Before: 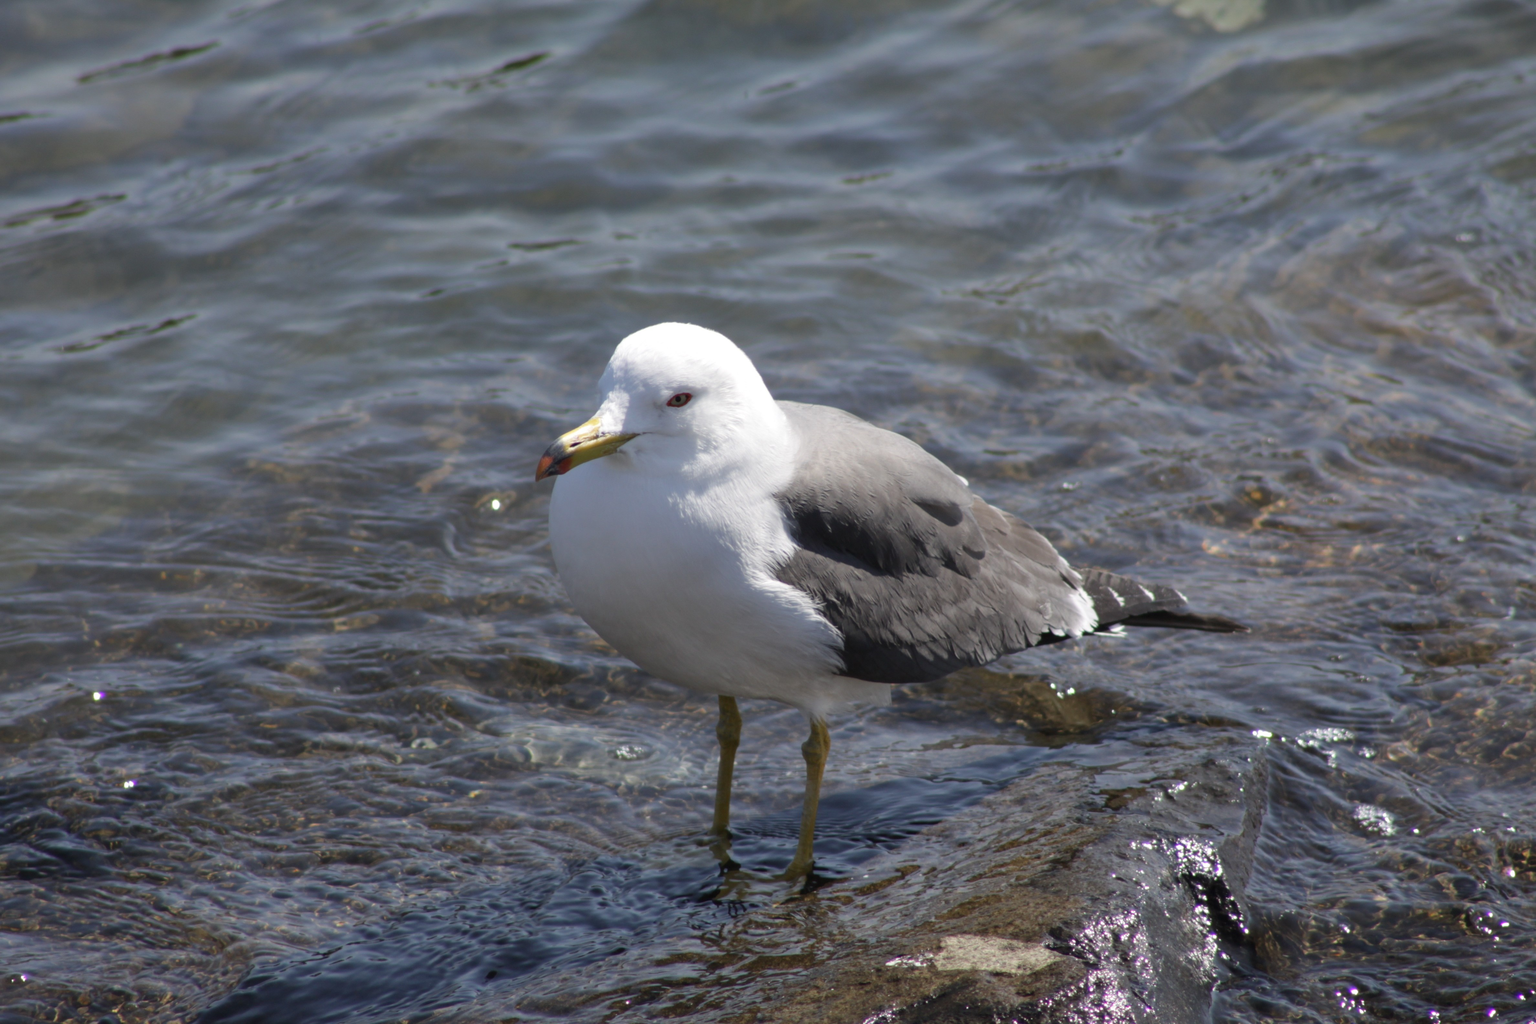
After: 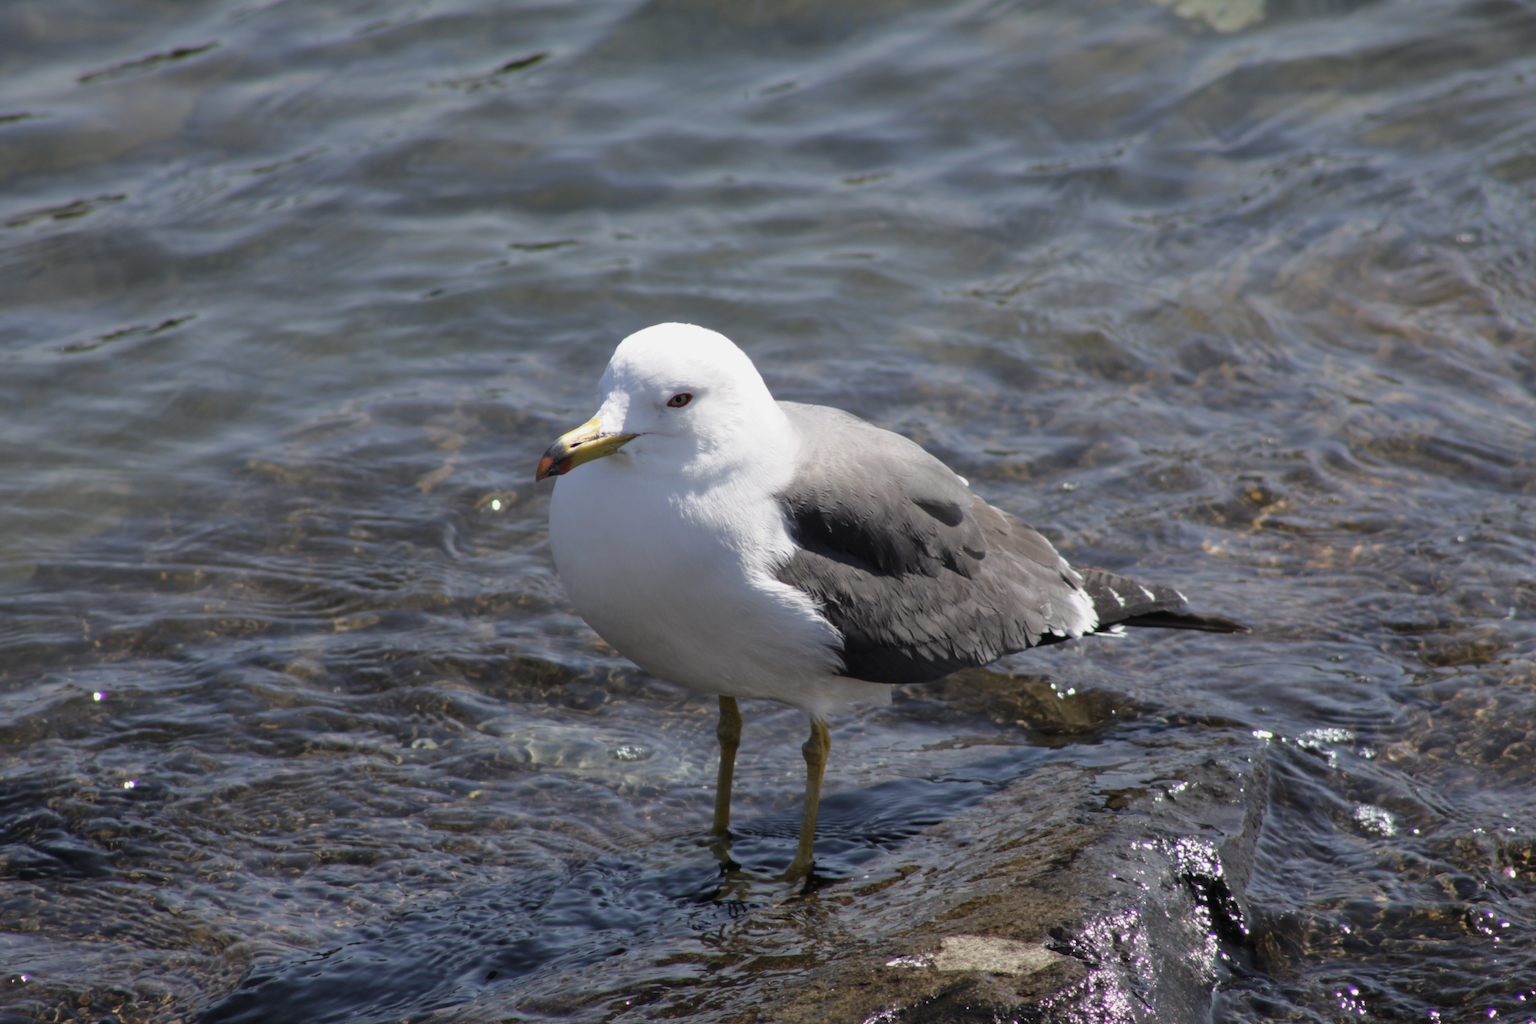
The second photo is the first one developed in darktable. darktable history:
tone curve: curves: ch0 [(0, 0) (0.058, 0.037) (0.214, 0.183) (0.304, 0.288) (0.561, 0.554) (0.687, 0.677) (0.768, 0.768) (0.858, 0.861) (0.987, 0.945)]; ch1 [(0, 0) (0.172, 0.123) (0.312, 0.296) (0.432, 0.448) (0.471, 0.469) (0.502, 0.5) (0.521, 0.505) (0.565, 0.569) (0.663, 0.663) (0.703, 0.721) (0.857, 0.917) (1, 1)]; ch2 [(0, 0) (0.411, 0.424) (0.485, 0.497) (0.502, 0.5) (0.517, 0.511) (0.556, 0.551) (0.626, 0.594) (0.709, 0.661) (1, 1)], color space Lab, linked channels, preserve colors none
